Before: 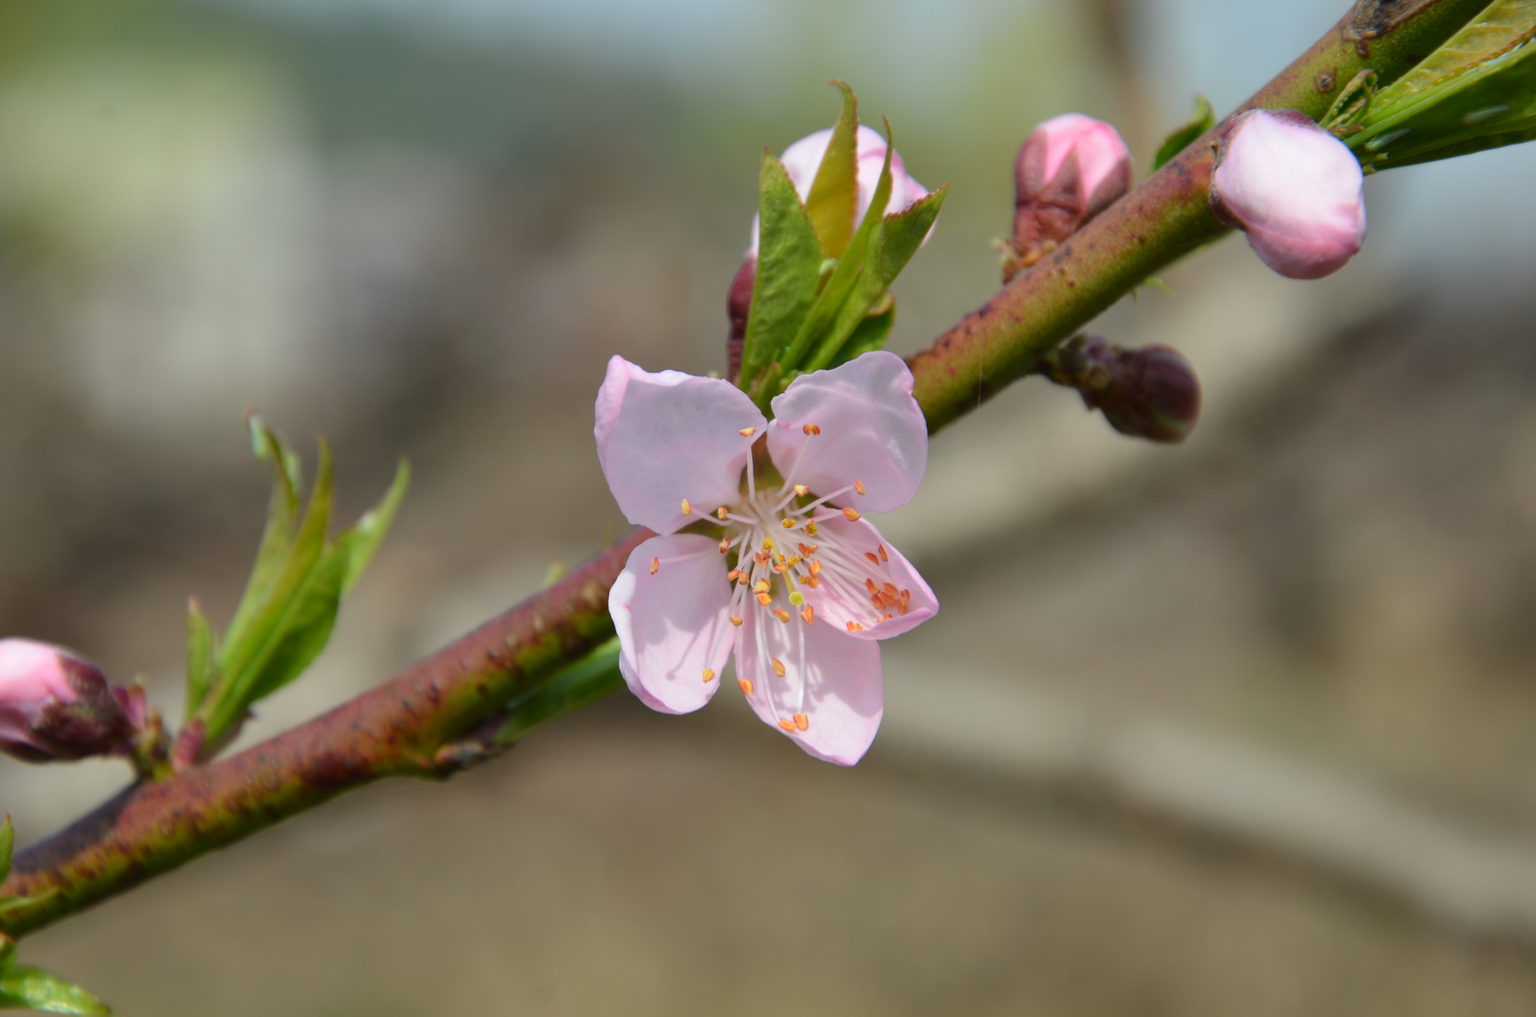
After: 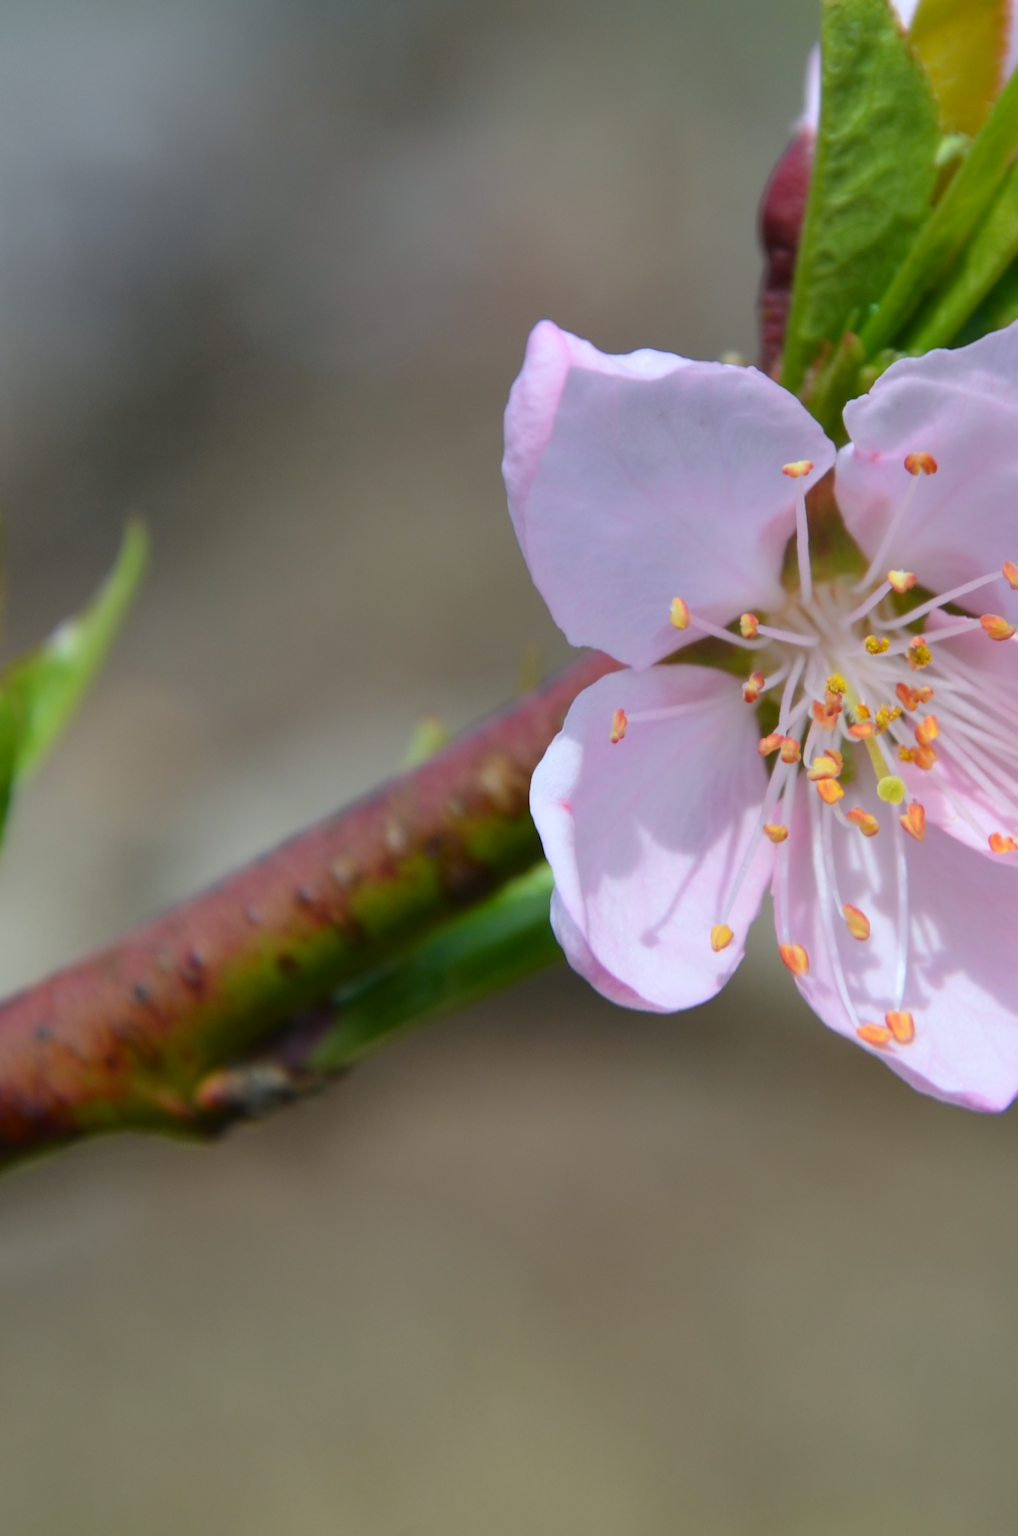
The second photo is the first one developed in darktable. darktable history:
crop and rotate: left 21.718%, top 18.583%, right 43.832%, bottom 2.987%
color calibration: x 0.37, y 0.382, temperature 4319.5 K
color correction: highlights a* 0.584, highlights b* 2.74, saturation 1.09
